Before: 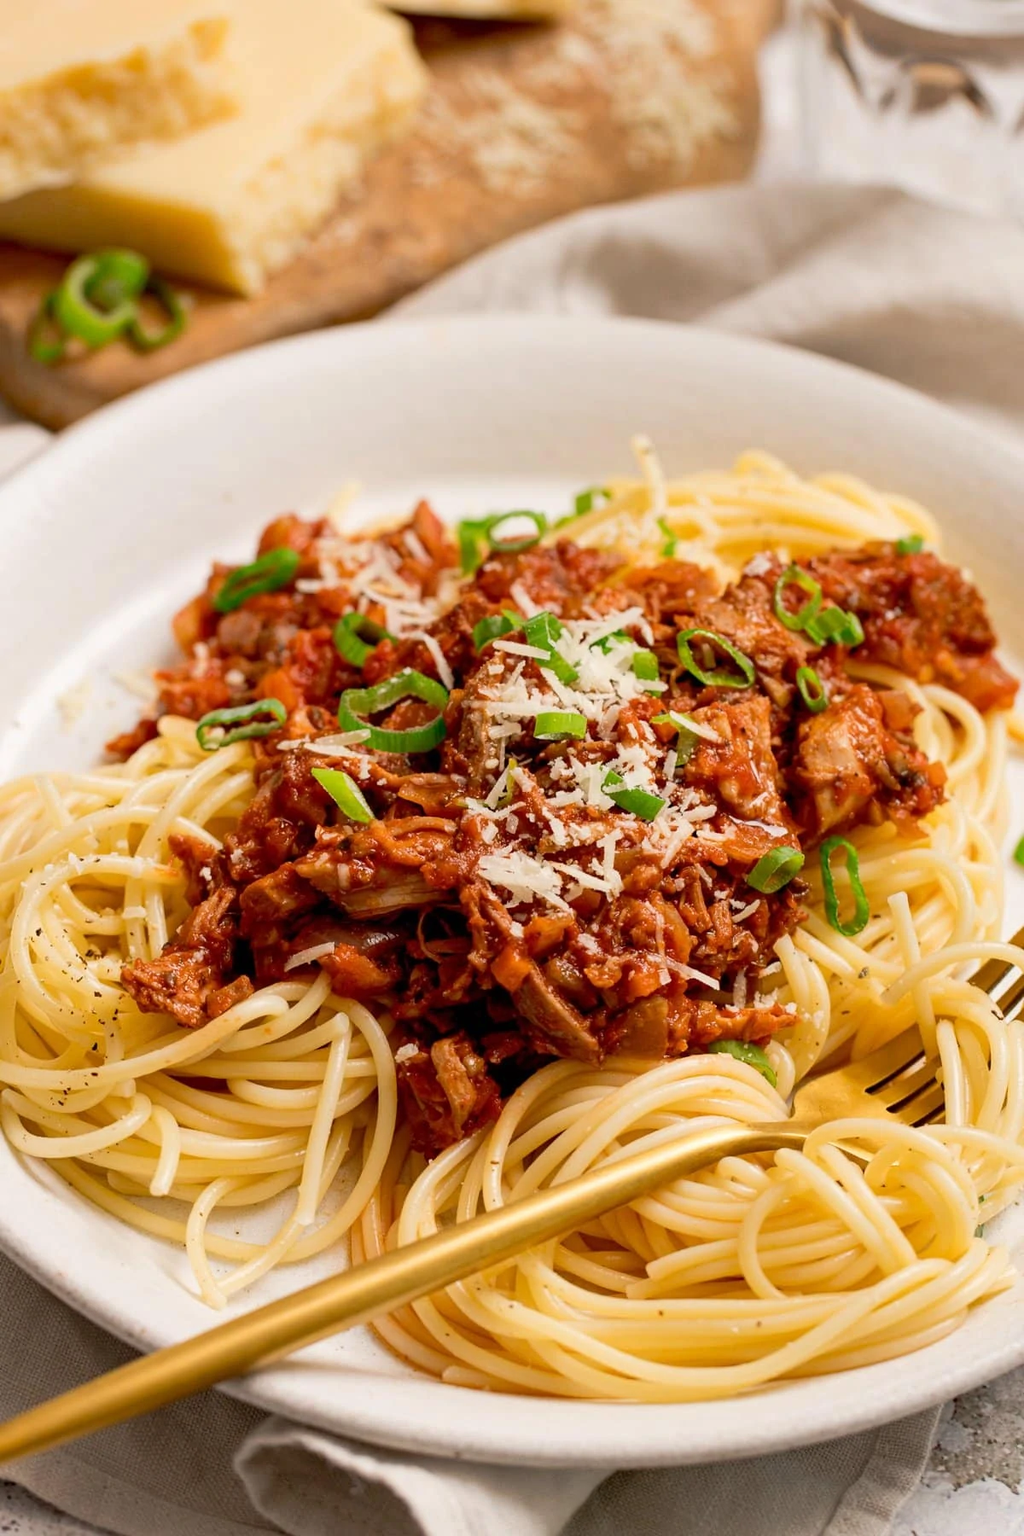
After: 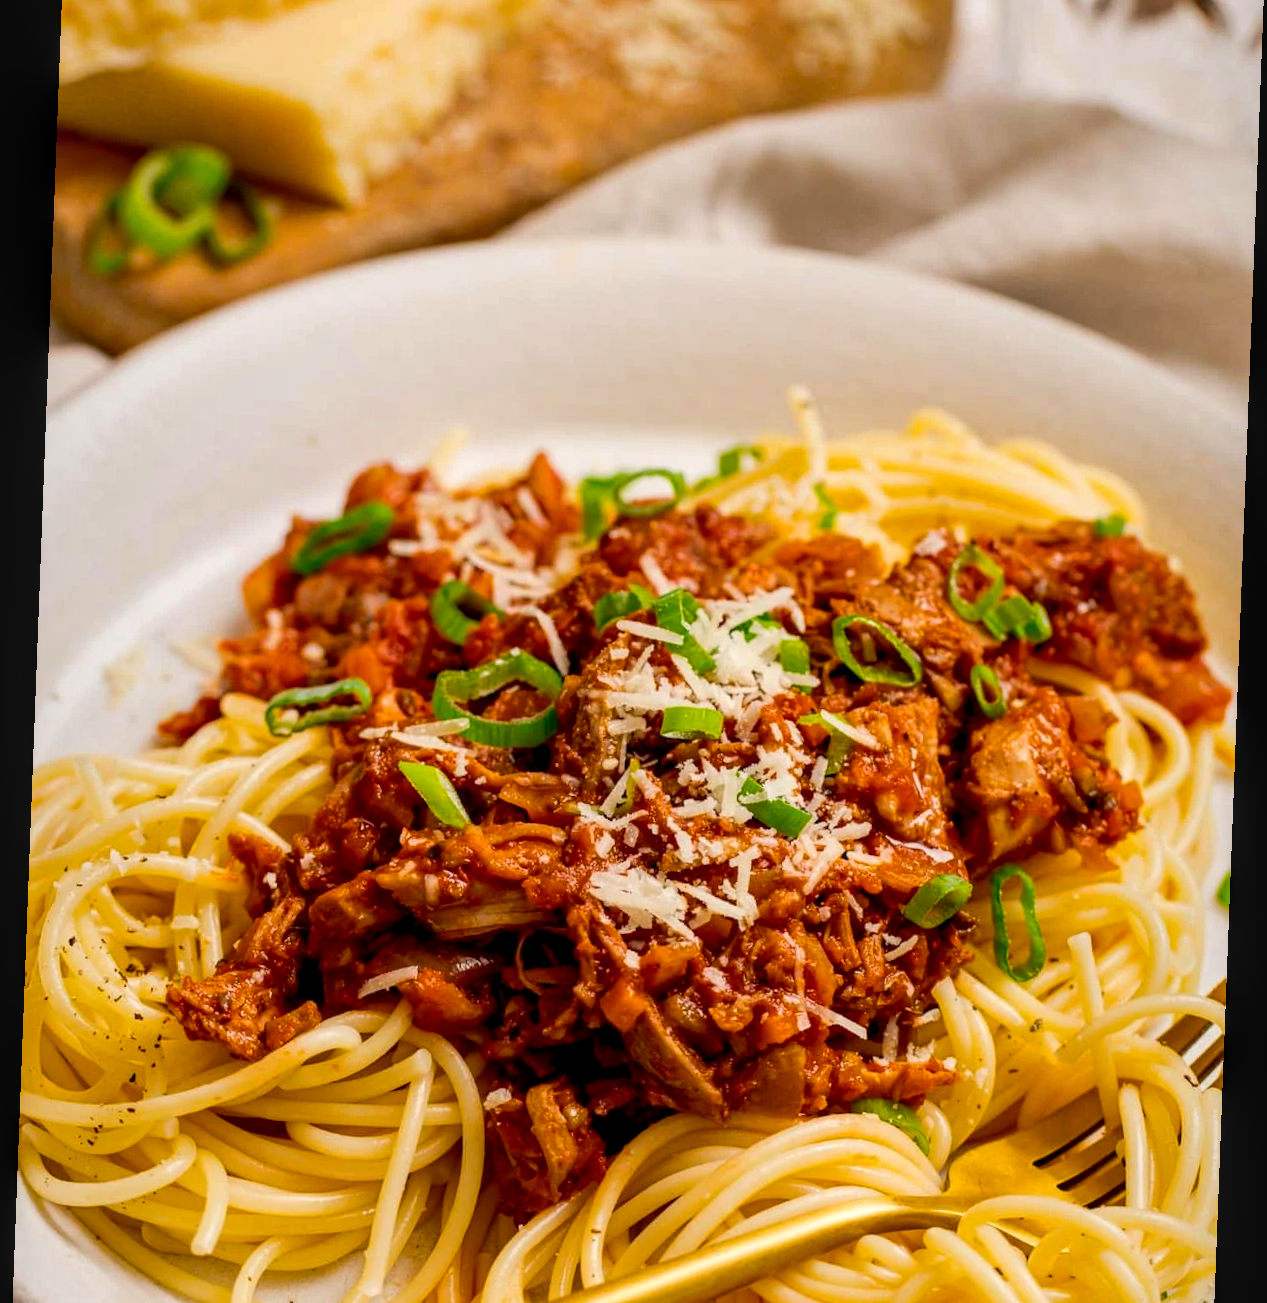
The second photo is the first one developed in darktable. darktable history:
local contrast: on, module defaults
rotate and perspective: rotation 2.17°, automatic cropping off
color balance rgb: perceptual saturation grading › global saturation 20%, global vibrance 20%
crop and rotate: top 8.293%, bottom 20.996%
